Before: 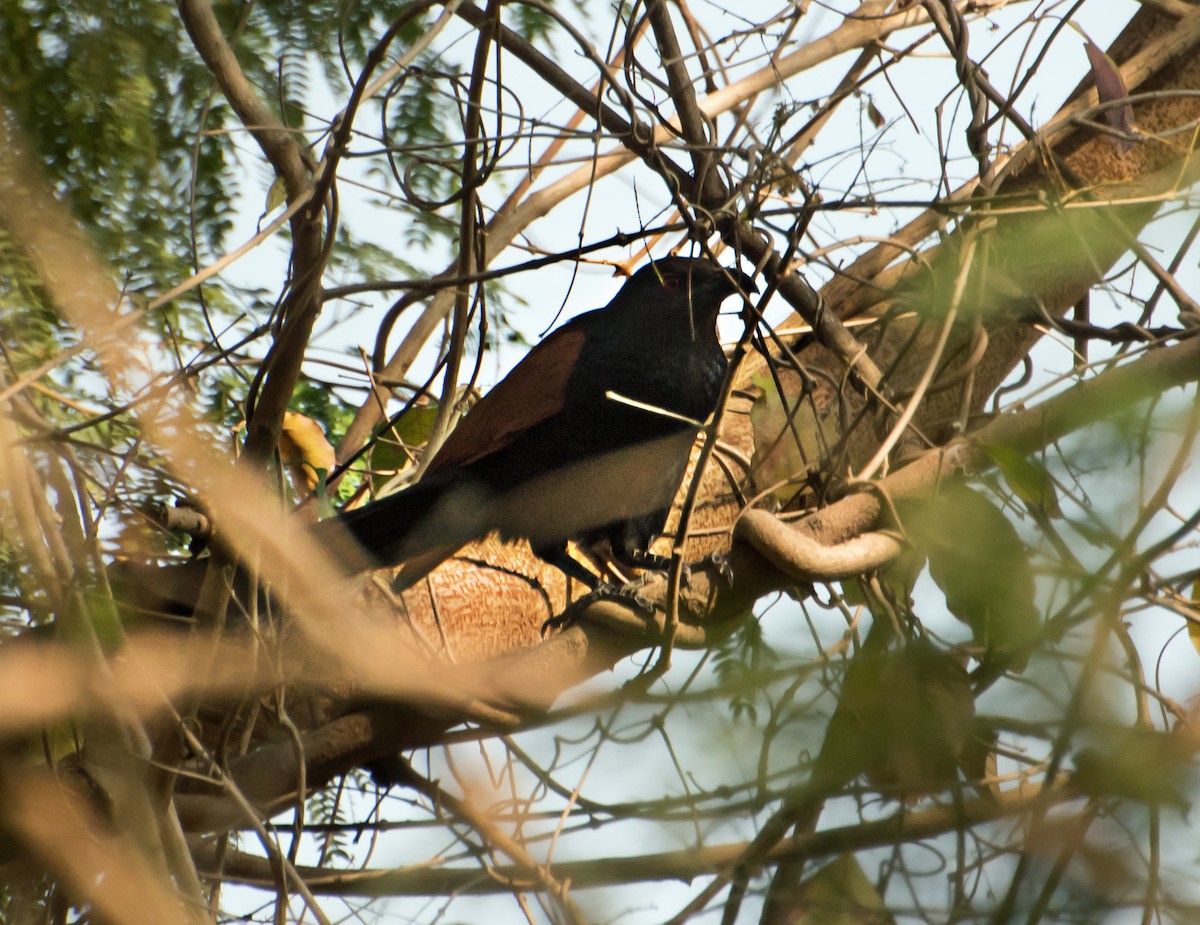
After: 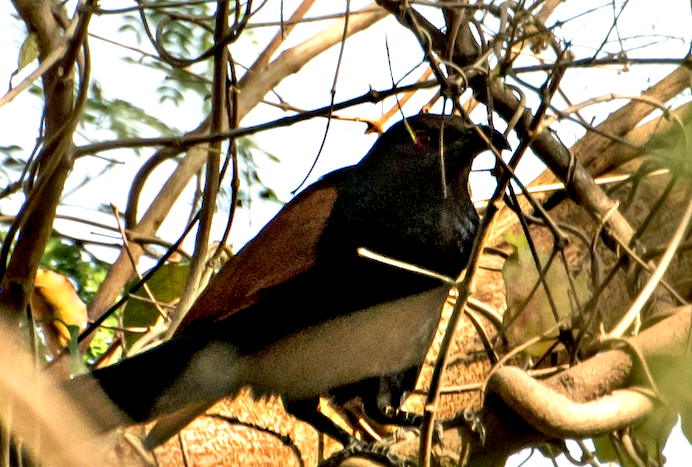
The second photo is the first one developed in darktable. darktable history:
local contrast: detail 130%
exposure: black level correction 0.012, exposure 0.691 EV, compensate highlight preservation false
crop: left 20.71%, top 15.501%, right 21.598%, bottom 33.936%
